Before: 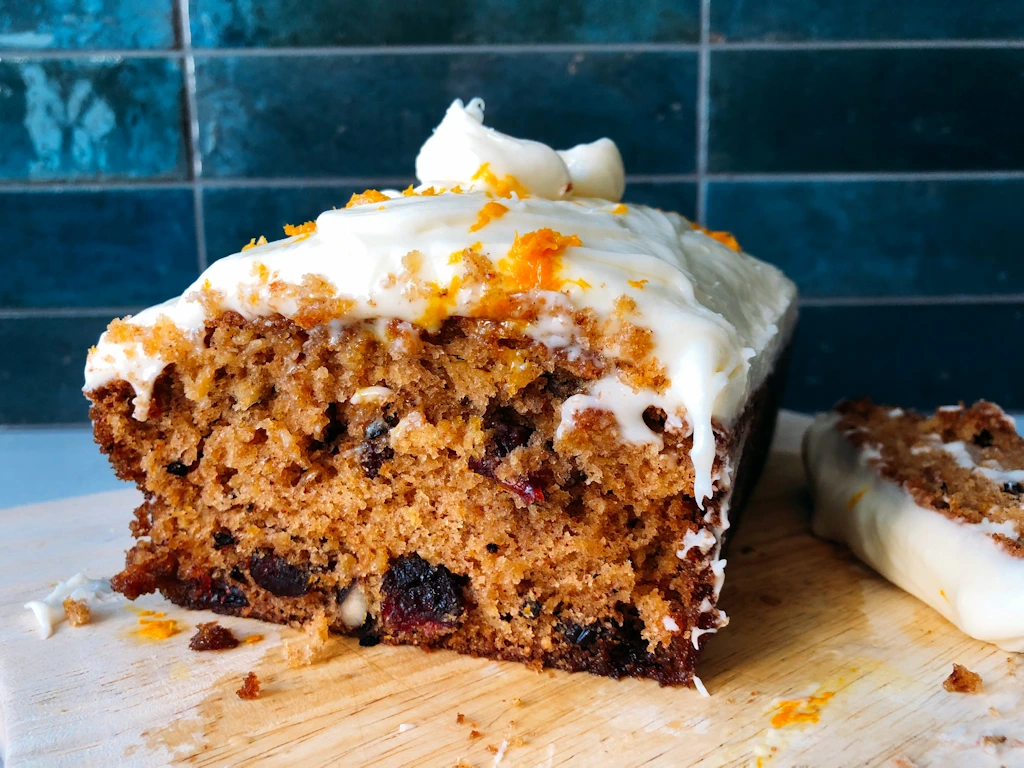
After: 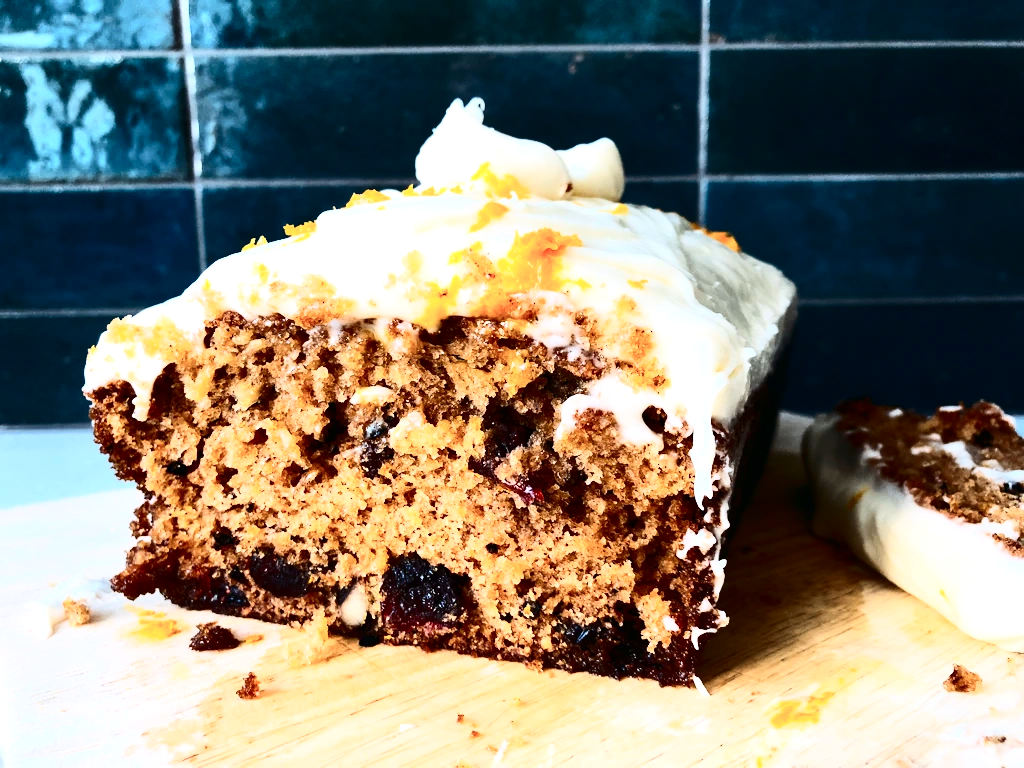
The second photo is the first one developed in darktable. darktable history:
exposure: black level correction -0.002, exposure 0.531 EV, compensate exposure bias true, compensate highlight preservation false
contrast brightness saturation: contrast 0.511, saturation -0.087
